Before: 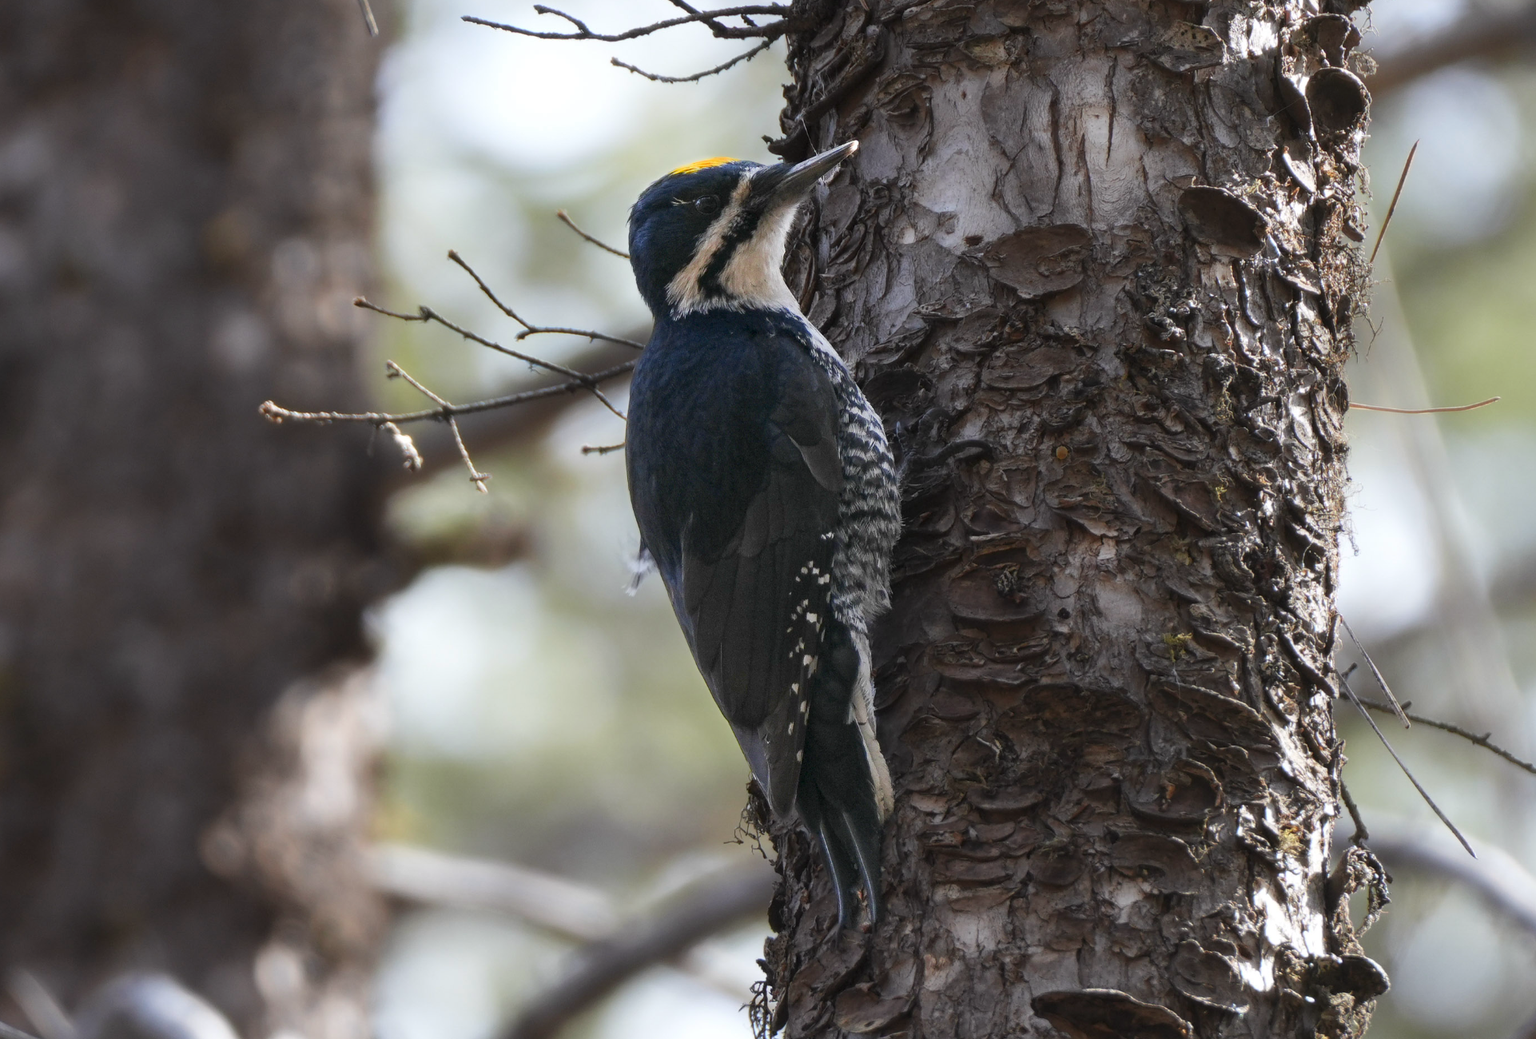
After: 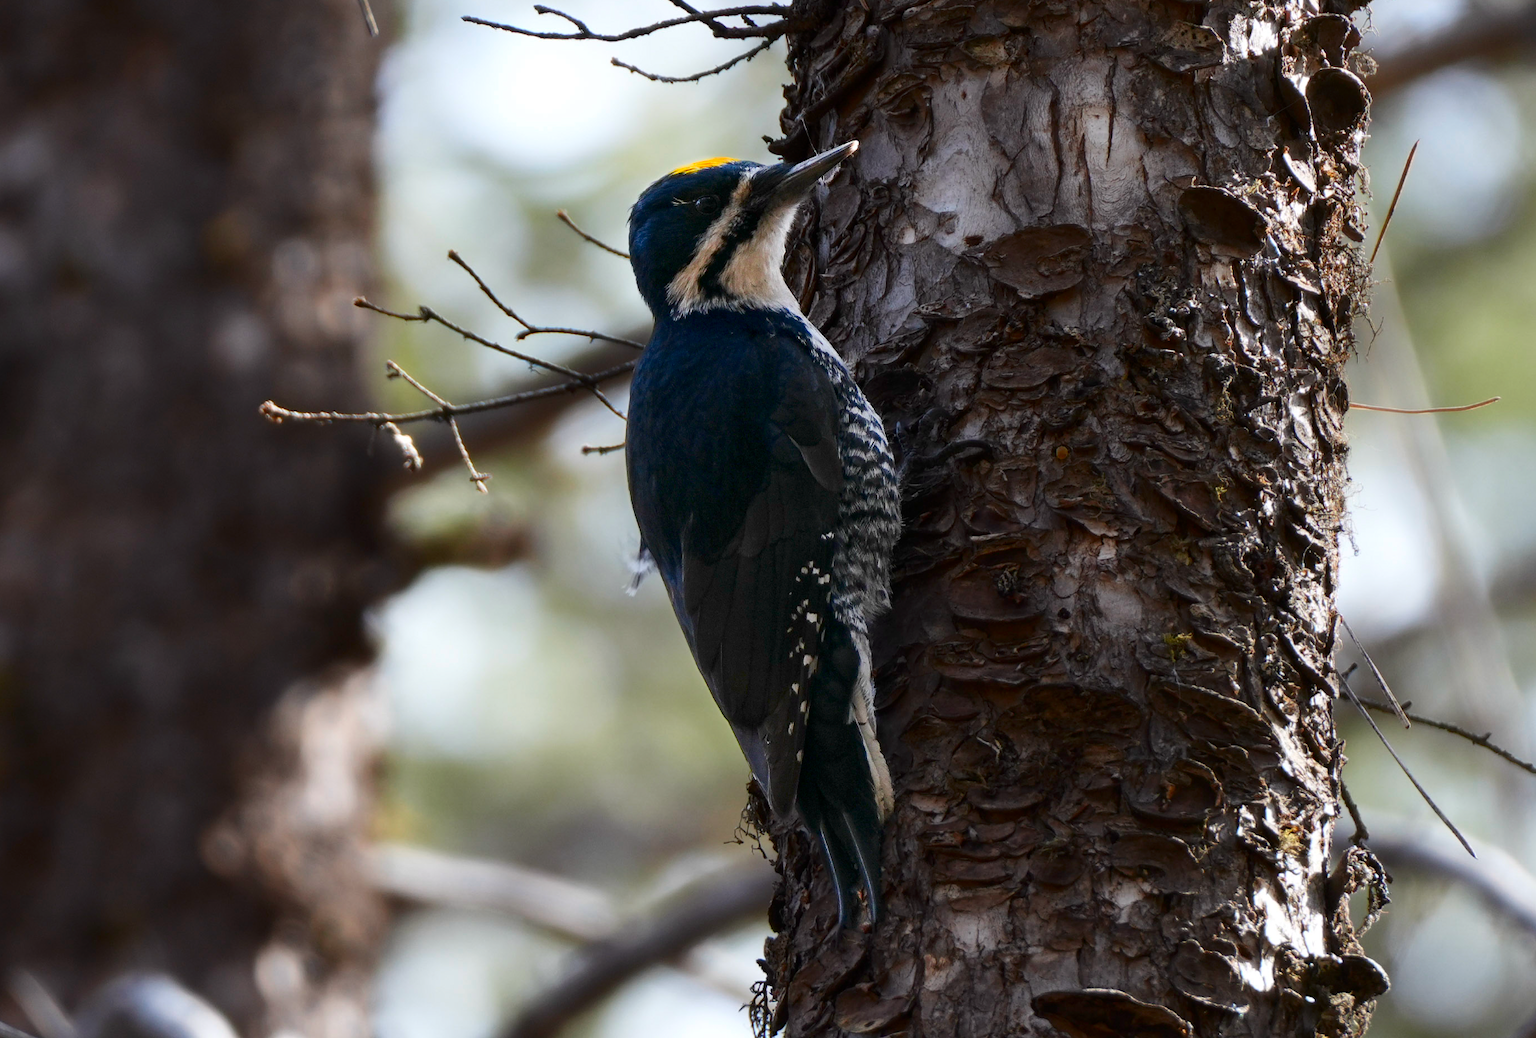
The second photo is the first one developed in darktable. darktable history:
contrast brightness saturation: contrast 0.116, brightness -0.119, saturation 0.204
